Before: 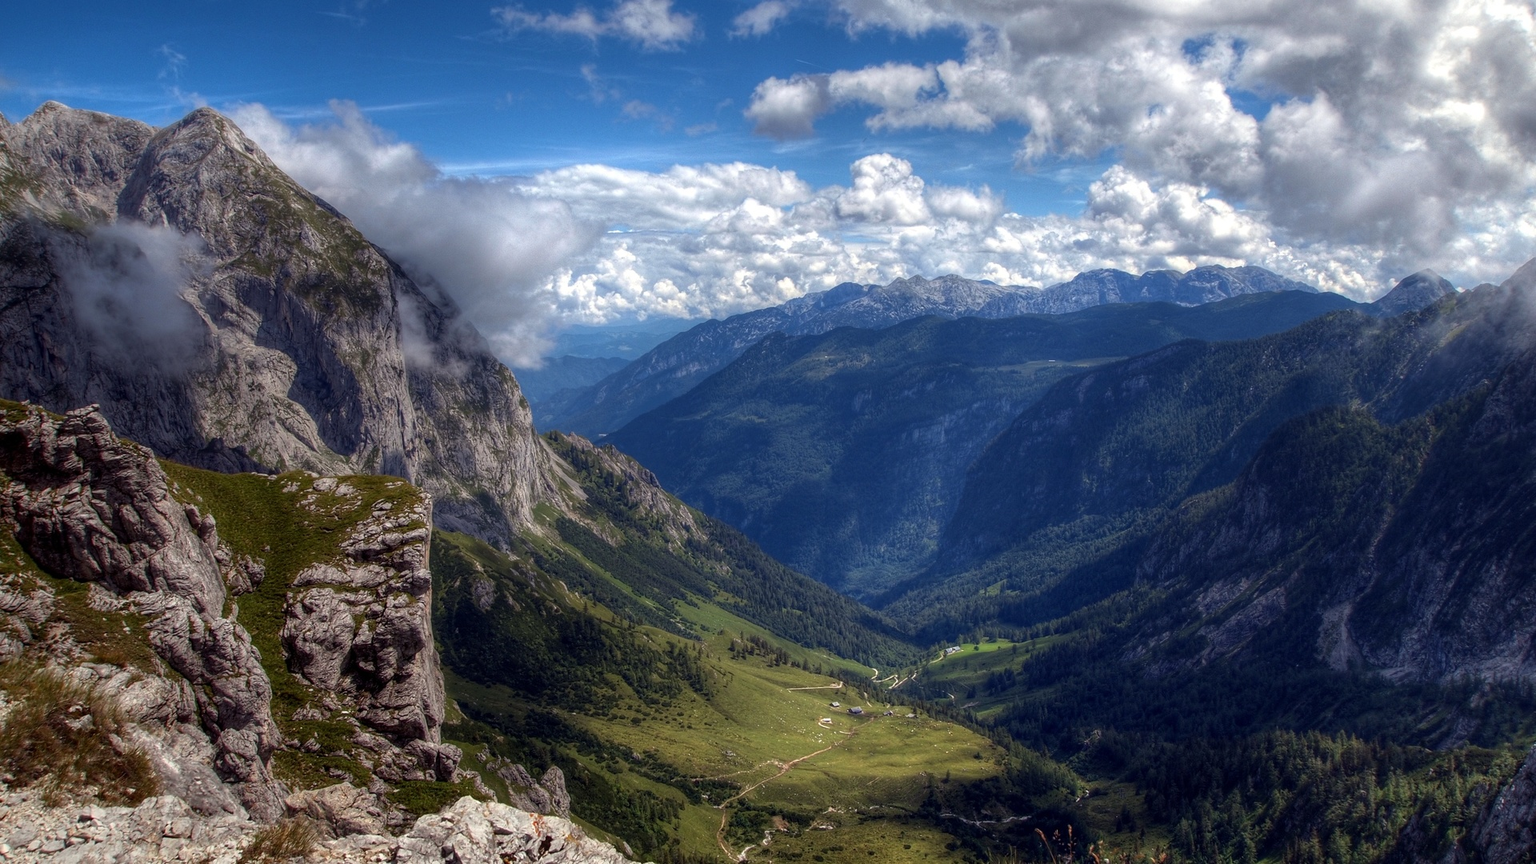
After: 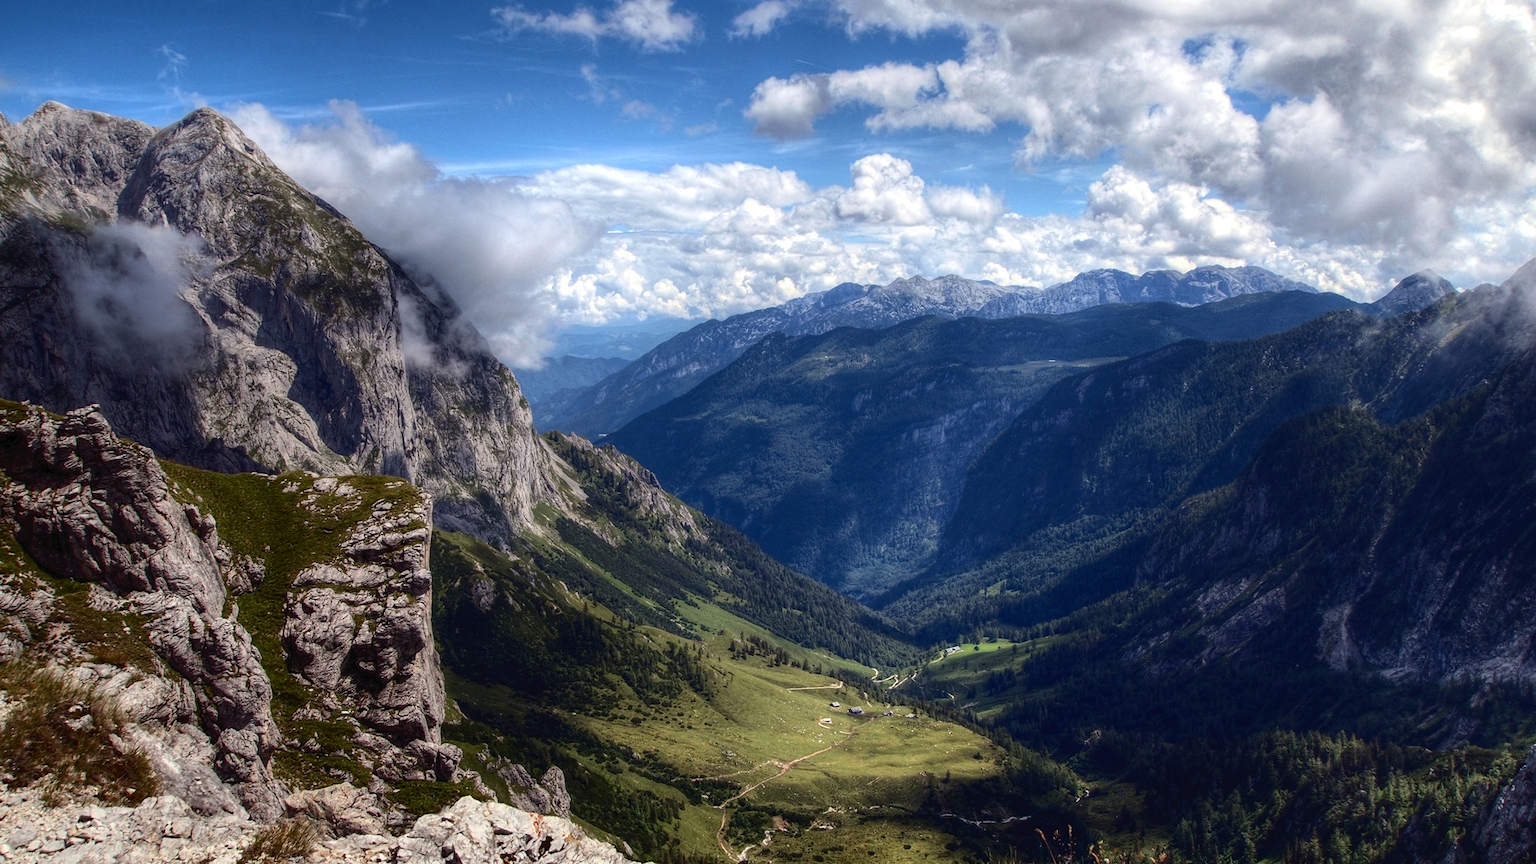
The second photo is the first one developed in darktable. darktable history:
tone curve: curves: ch0 [(0, 0) (0.003, 0.031) (0.011, 0.033) (0.025, 0.036) (0.044, 0.045) (0.069, 0.06) (0.1, 0.079) (0.136, 0.109) (0.177, 0.15) (0.224, 0.192) (0.277, 0.262) (0.335, 0.347) (0.399, 0.433) (0.468, 0.528) (0.543, 0.624) (0.623, 0.705) (0.709, 0.788) (0.801, 0.865) (0.898, 0.933) (1, 1)], color space Lab, independent channels, preserve colors none
